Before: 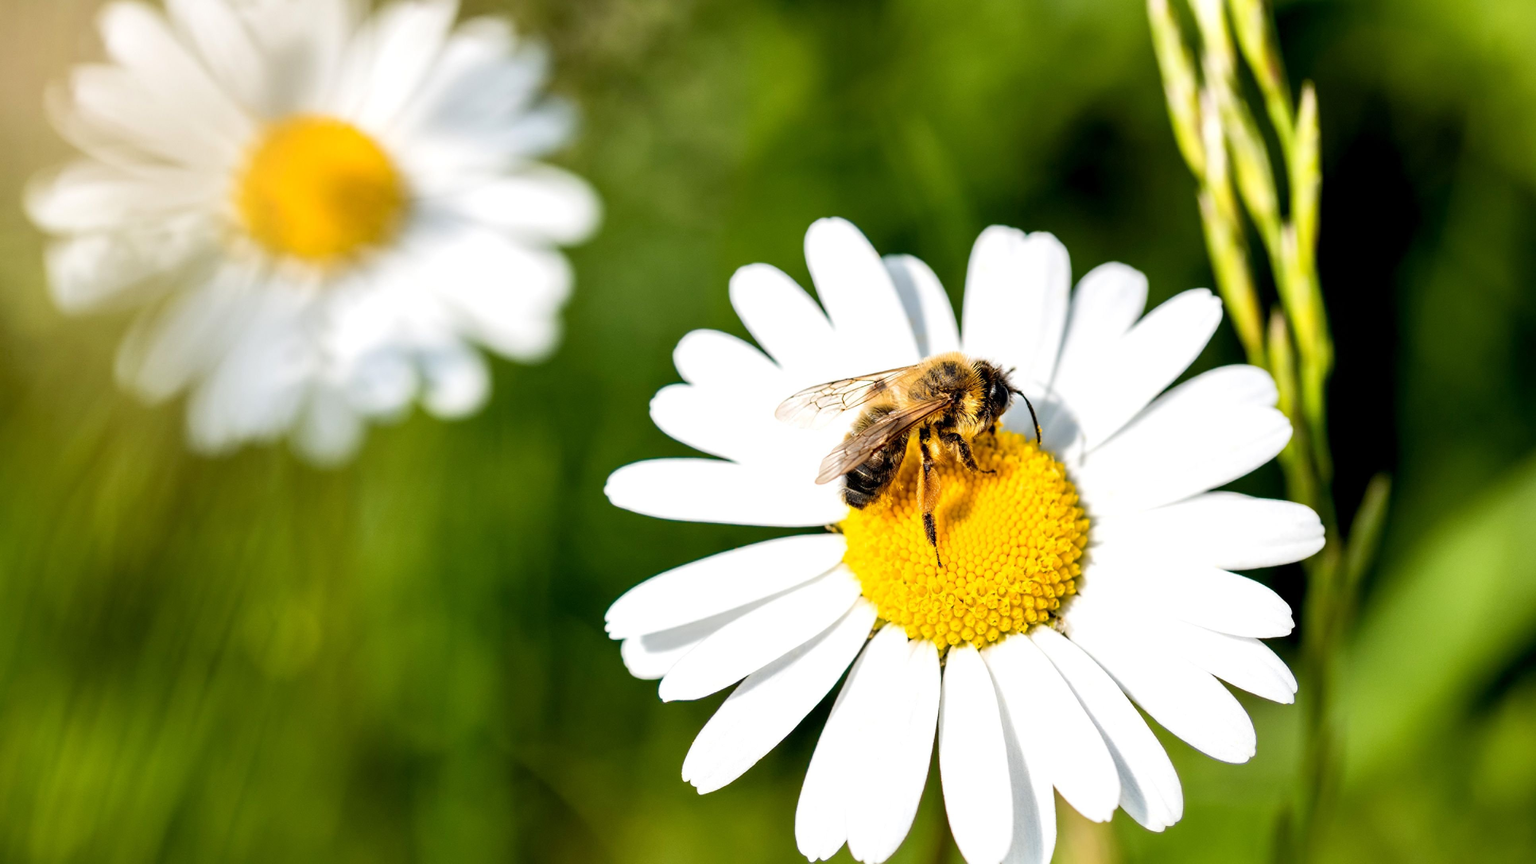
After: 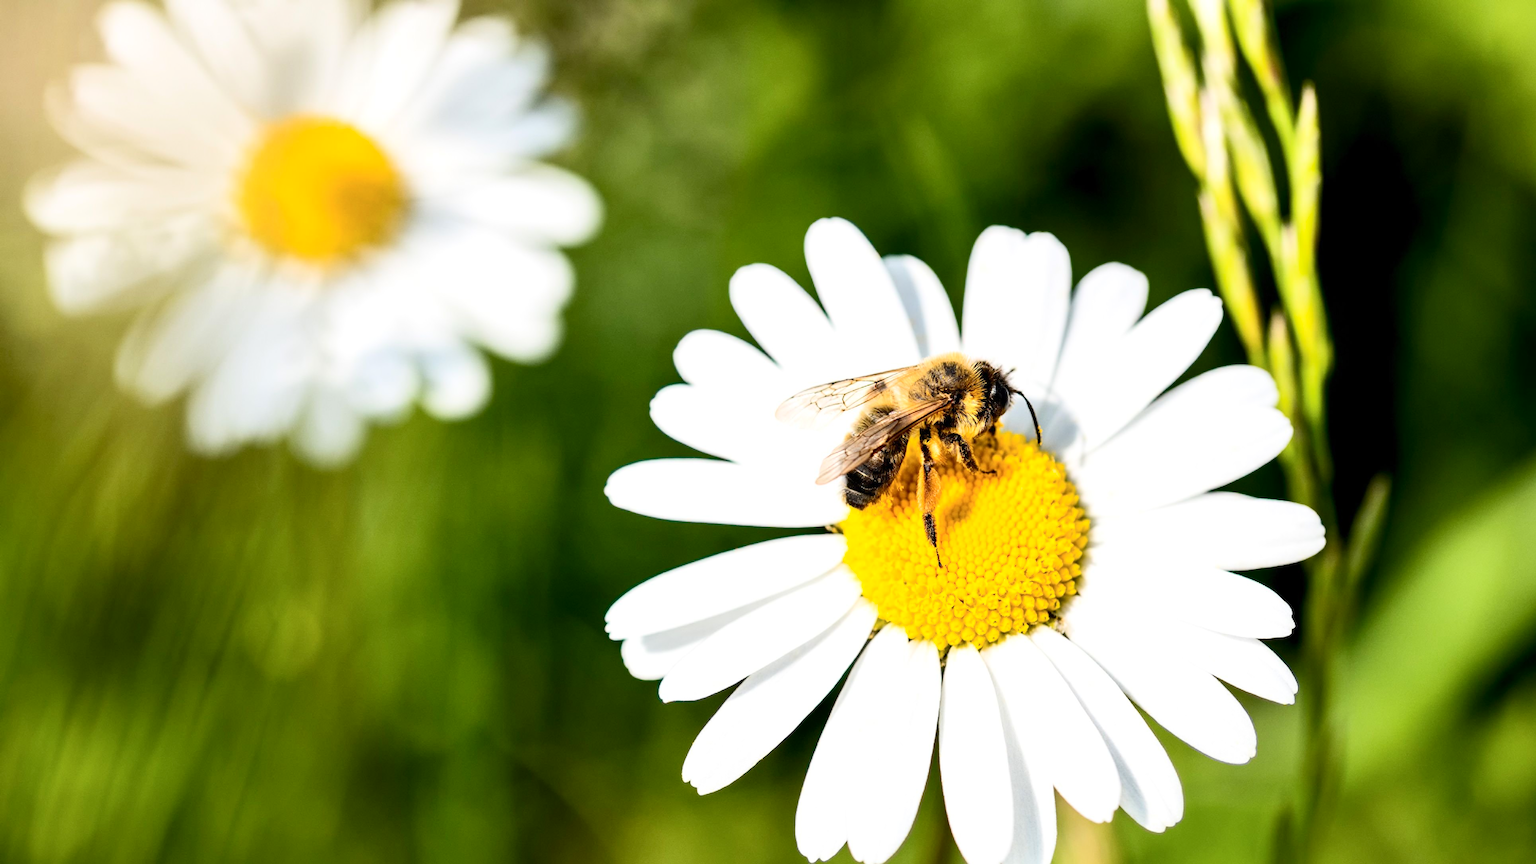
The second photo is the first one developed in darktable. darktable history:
contrast brightness saturation: contrast 0.24, brightness 0.09
vibrance: on, module defaults
